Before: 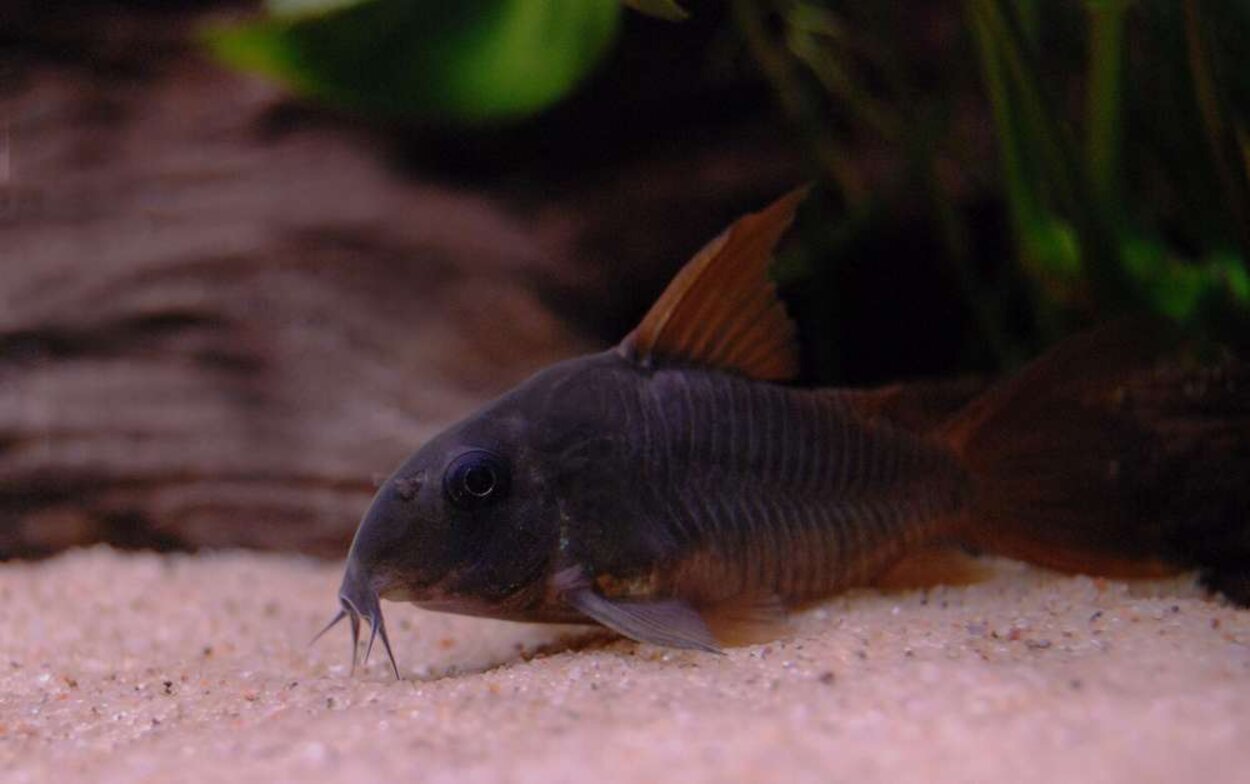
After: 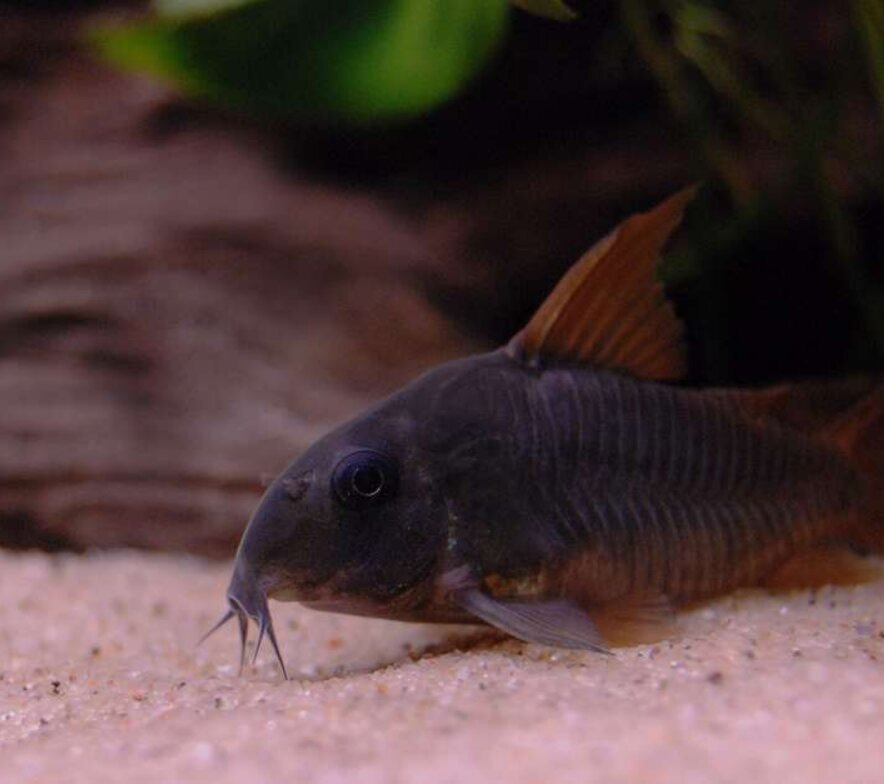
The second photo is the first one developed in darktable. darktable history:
crop and rotate: left 9.061%, right 20.142%
tone equalizer: on, module defaults
